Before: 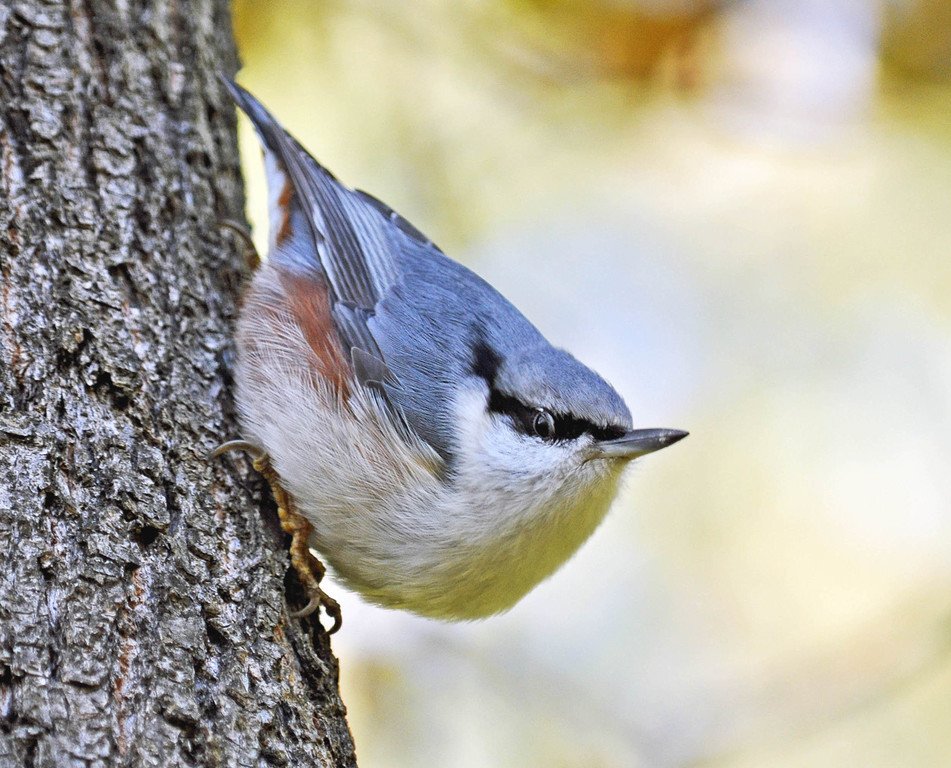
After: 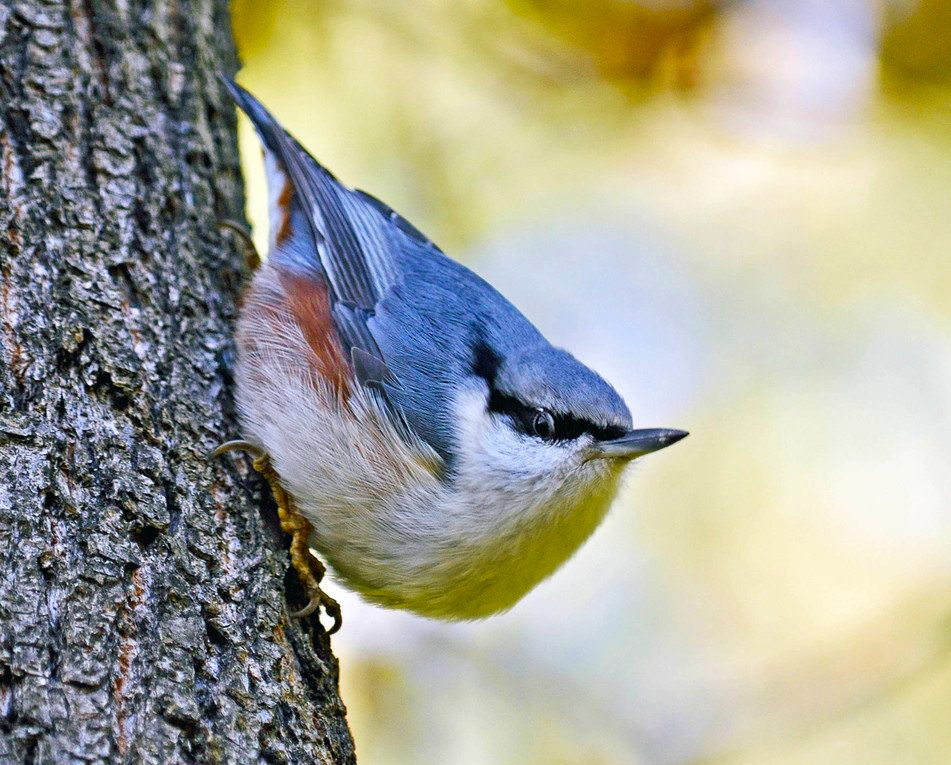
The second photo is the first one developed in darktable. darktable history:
velvia: on, module defaults
color balance rgb: shadows lift › chroma 5.737%, shadows lift › hue 237.12°, power › luminance -14.777%, linear chroma grading › global chroma 14.45%, perceptual saturation grading › global saturation 34.778%, perceptual saturation grading › highlights -29.806%, perceptual saturation grading › shadows 35.565%
base curve: preserve colors none
crop: top 0.091%, bottom 0.2%
